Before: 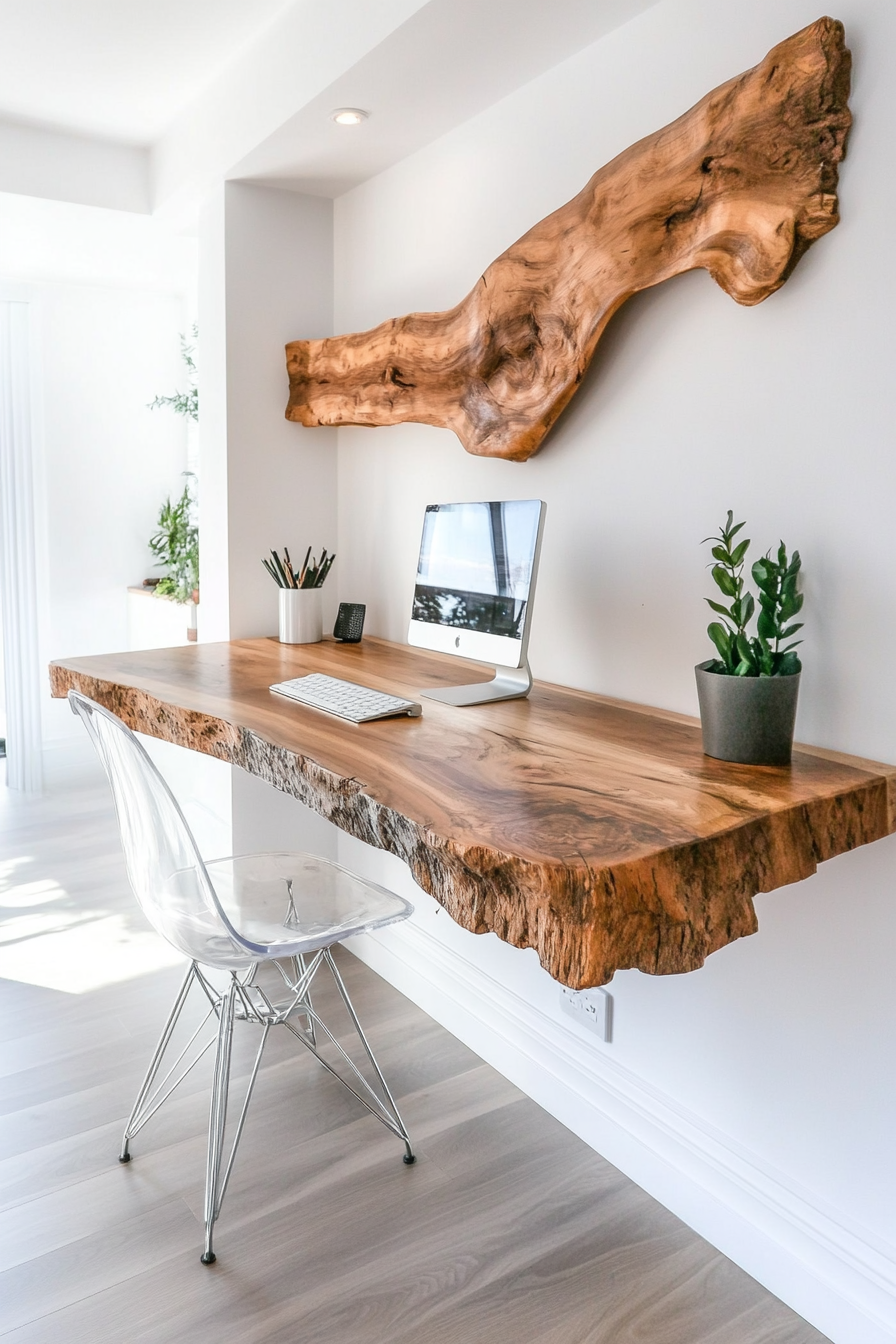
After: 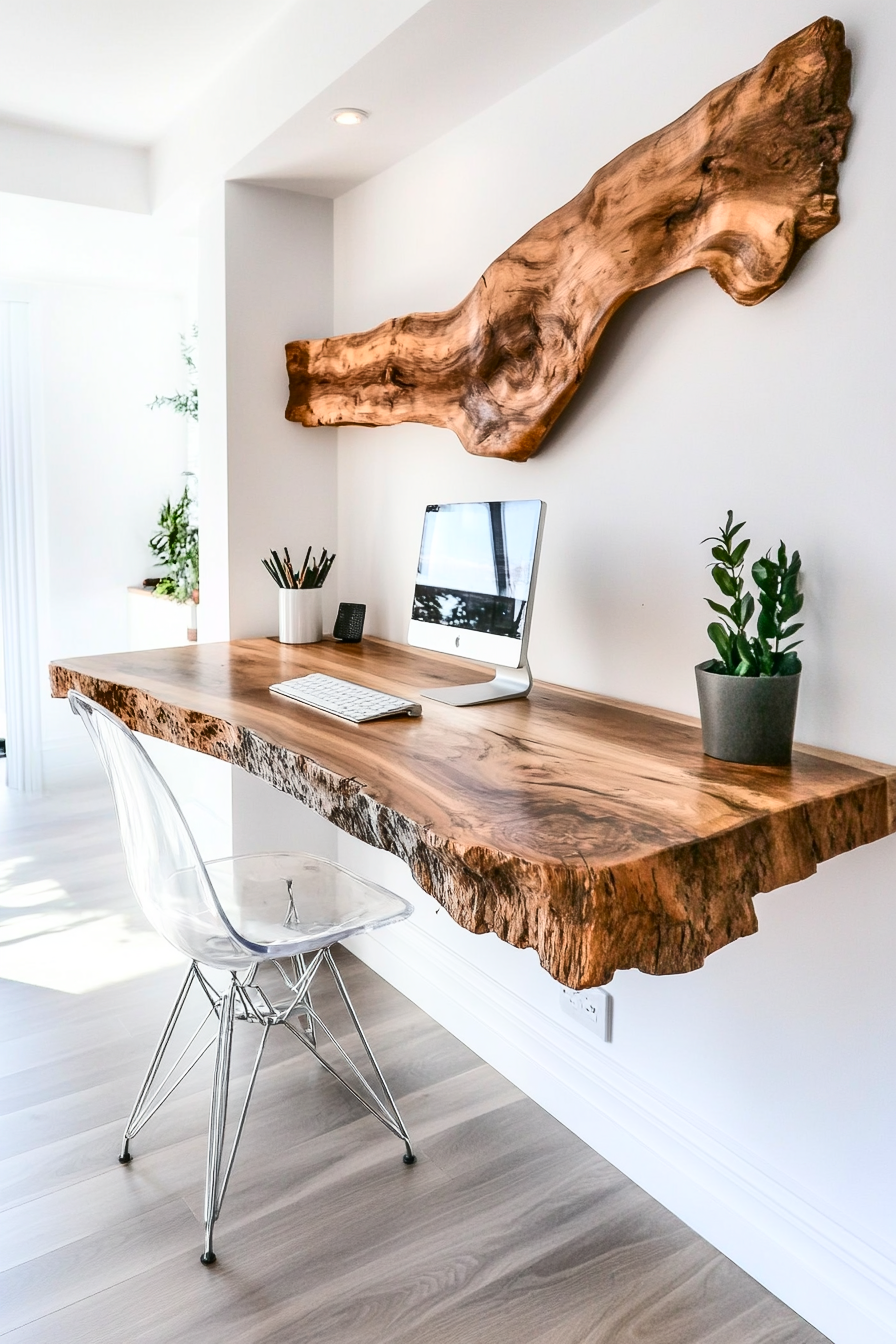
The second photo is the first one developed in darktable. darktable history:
contrast brightness saturation: contrast 0.242, brightness 0.092
shadows and highlights: soften with gaussian
